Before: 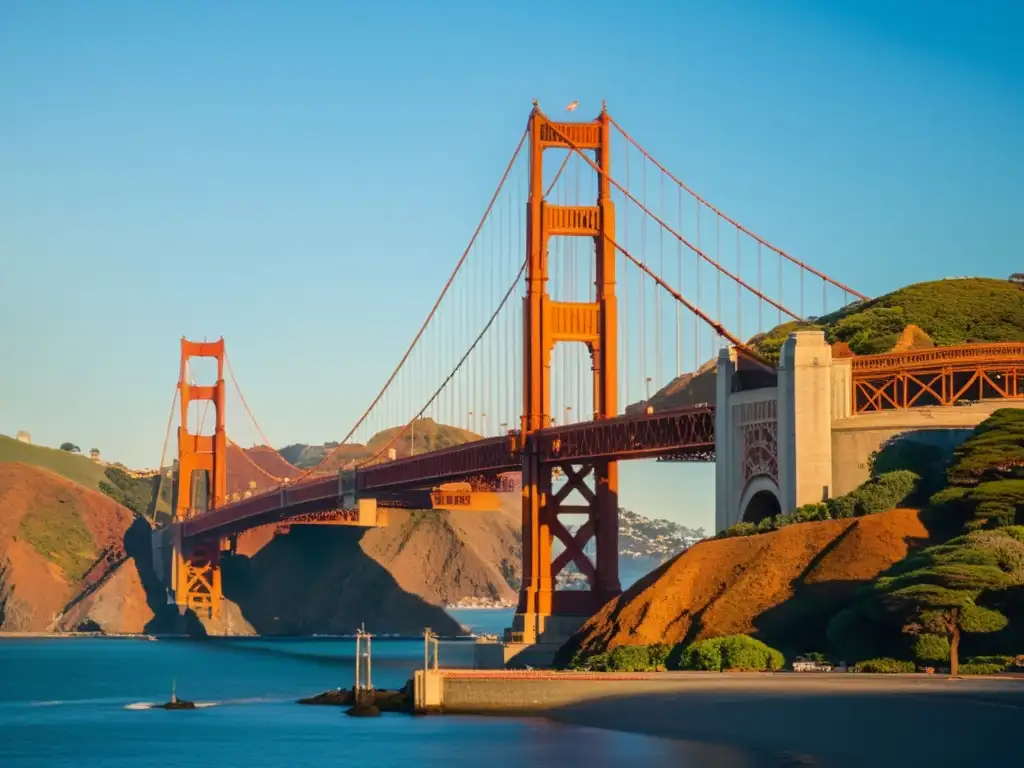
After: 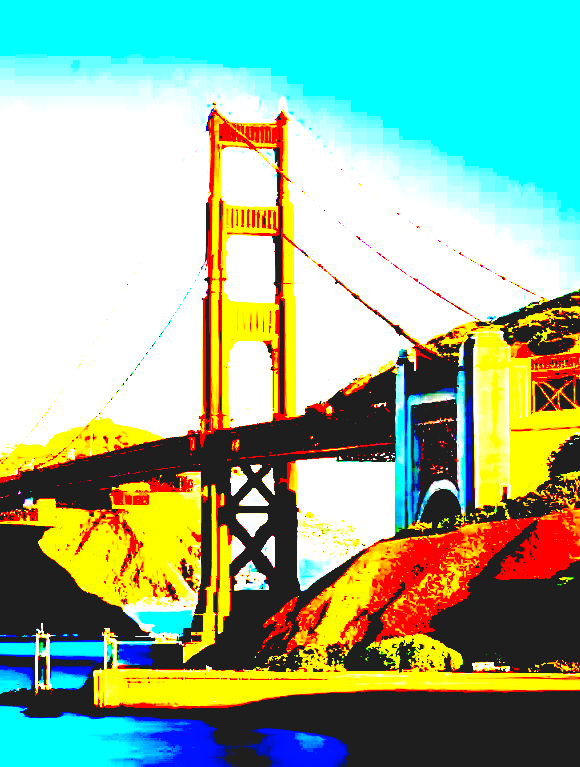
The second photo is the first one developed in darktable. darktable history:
color balance rgb: power › hue 60.61°, global offset › luminance 0.732%, perceptual saturation grading › global saturation 12.147%, contrast -20.147%
exposure: black level correction 0.099, exposure 3.064 EV, compensate highlight preservation false
crop: left 31.444%, top 0.023%, right 11.891%
